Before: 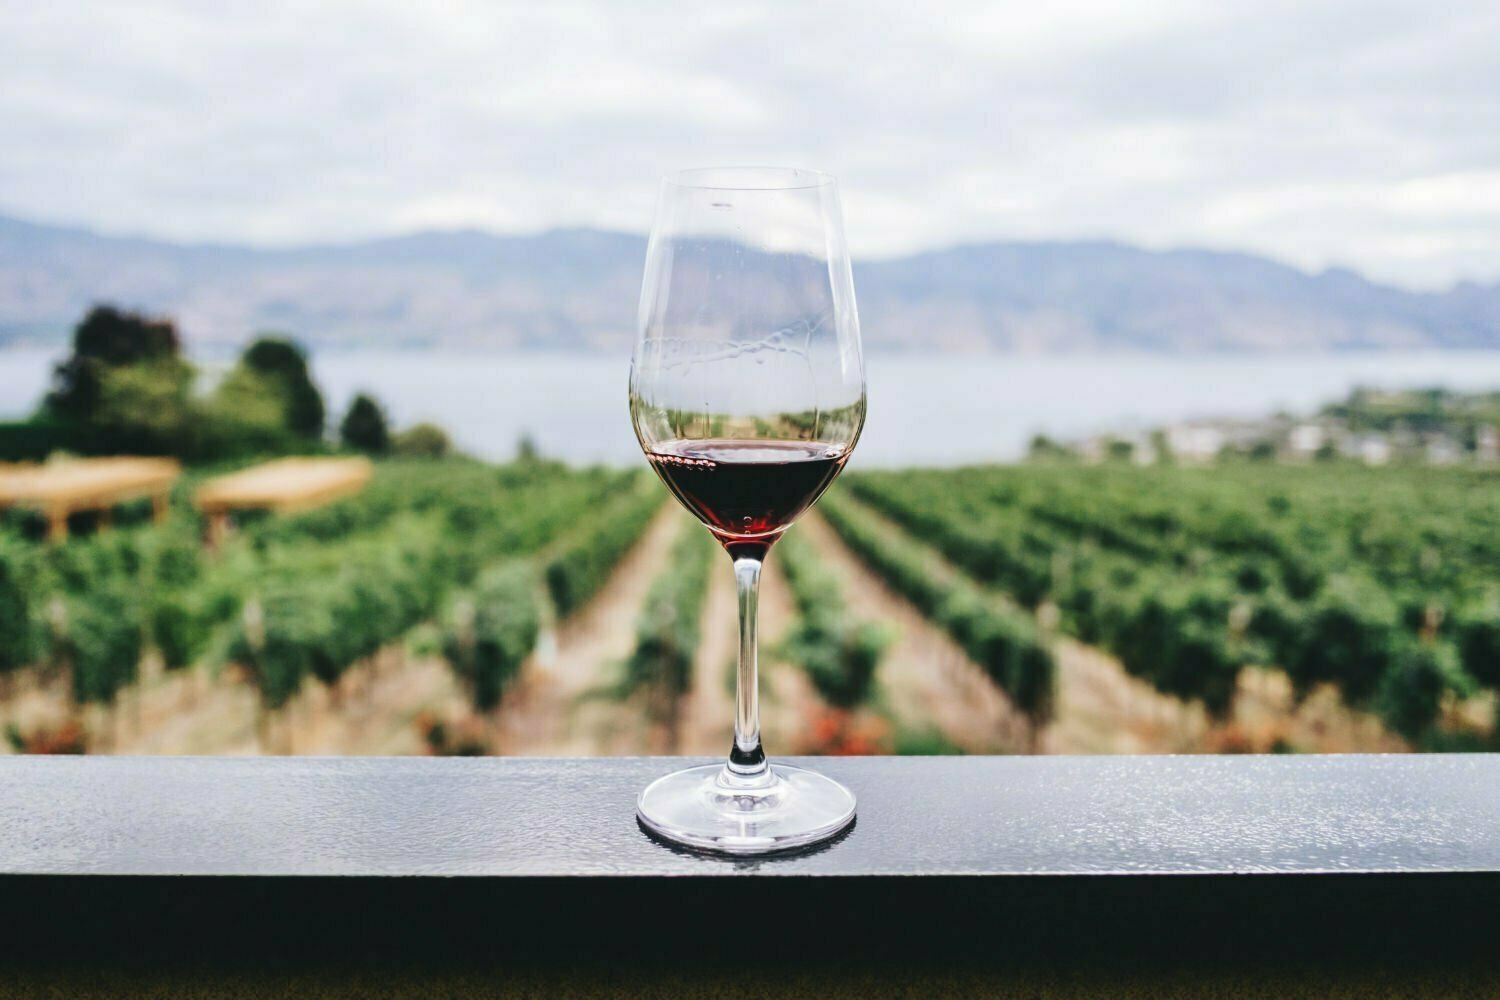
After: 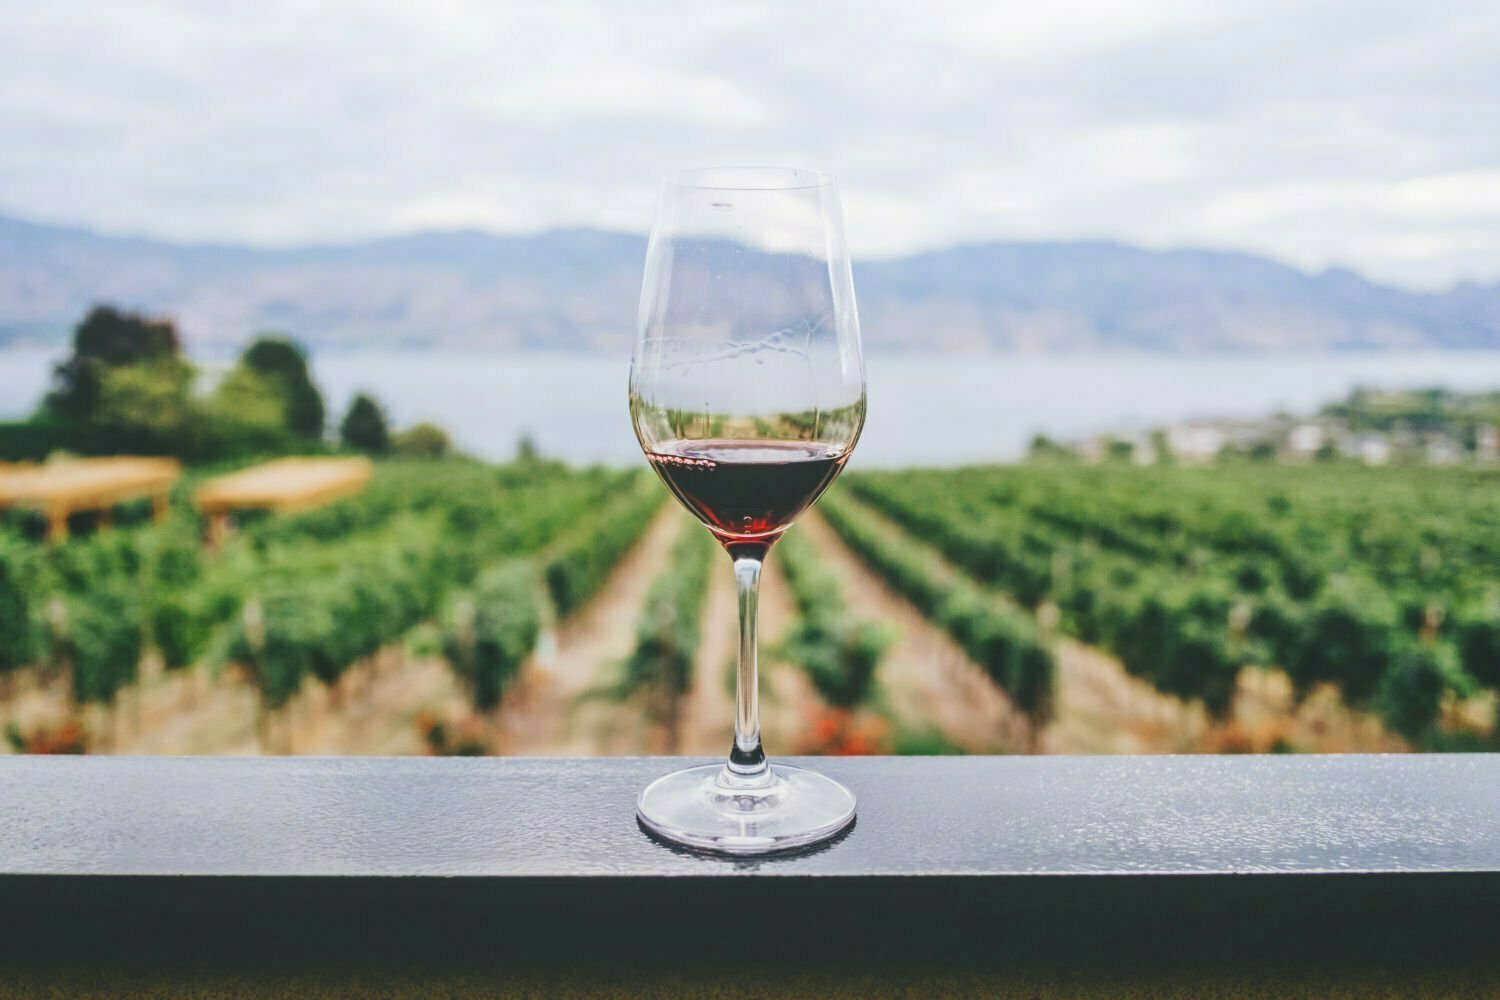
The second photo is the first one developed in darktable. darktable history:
local contrast: highlights 48%, shadows 0%, detail 100%
color balance rgb: perceptual saturation grading › global saturation 10%, global vibrance 10%
